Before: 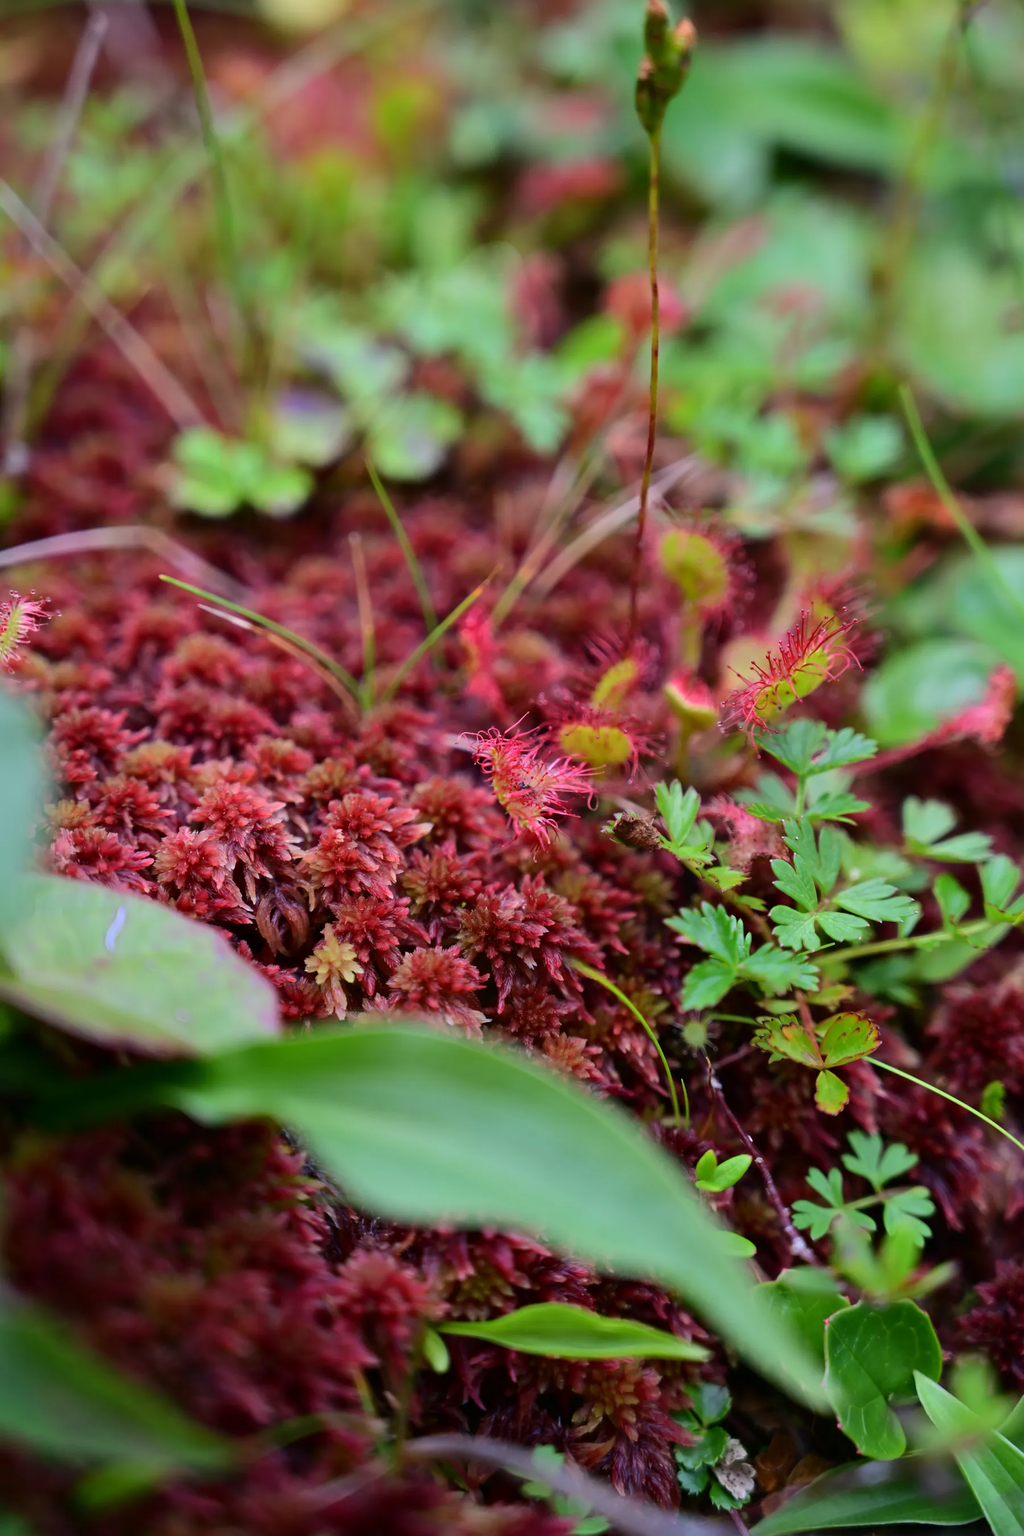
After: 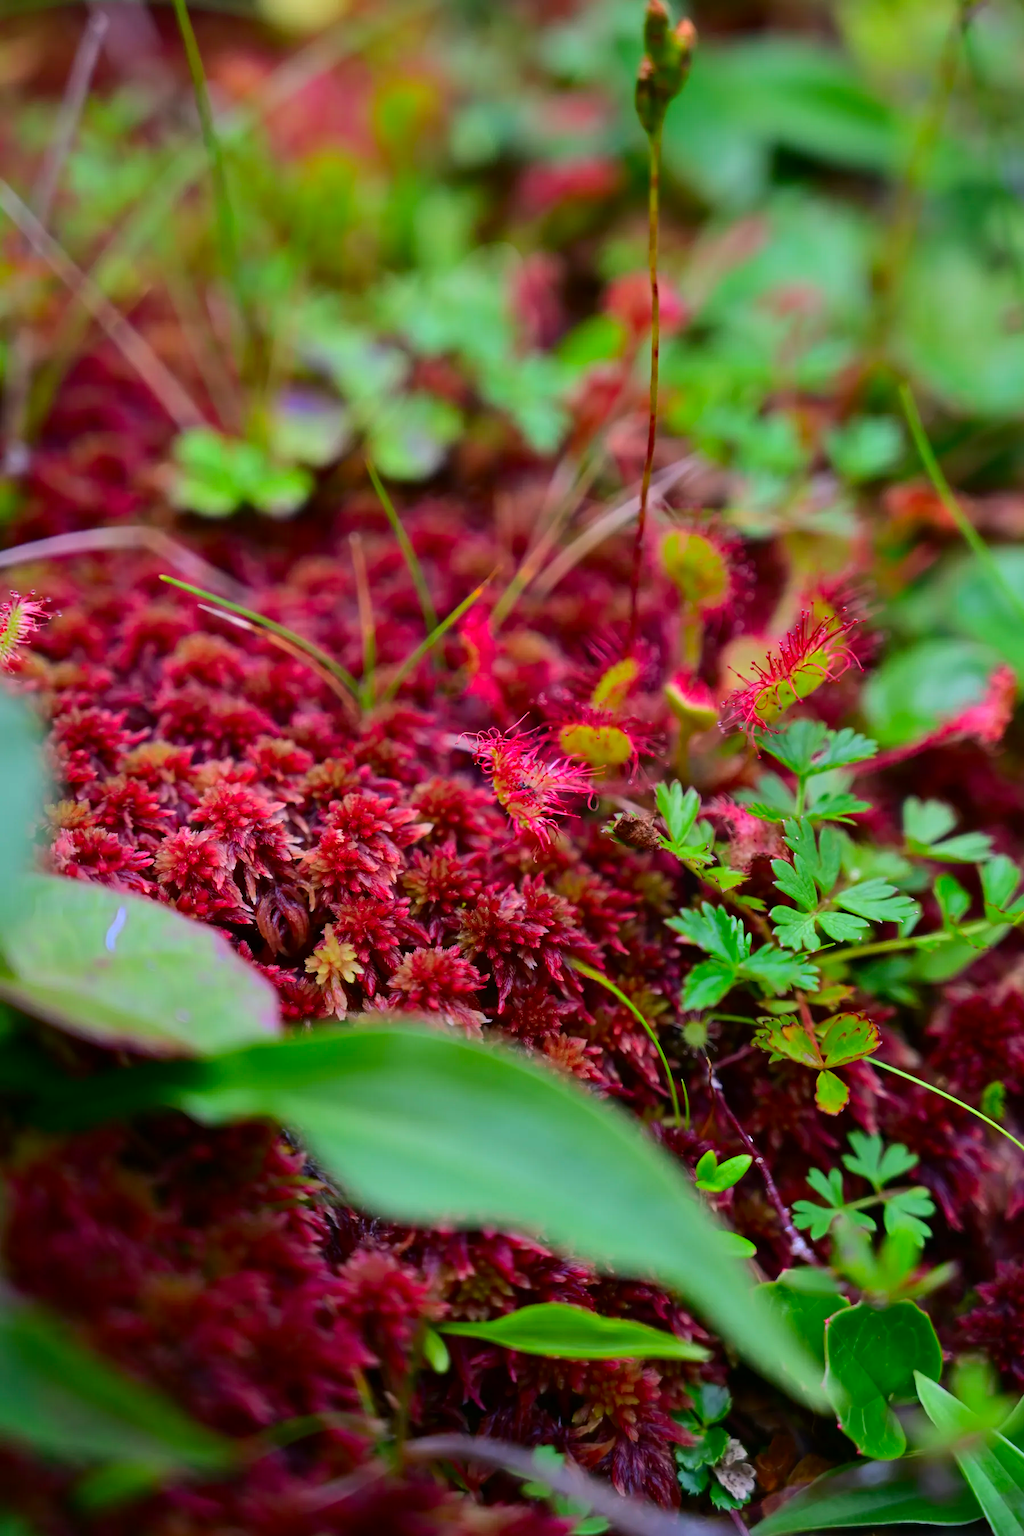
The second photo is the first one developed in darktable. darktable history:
contrast brightness saturation: brightness -0.02, saturation 0.344
